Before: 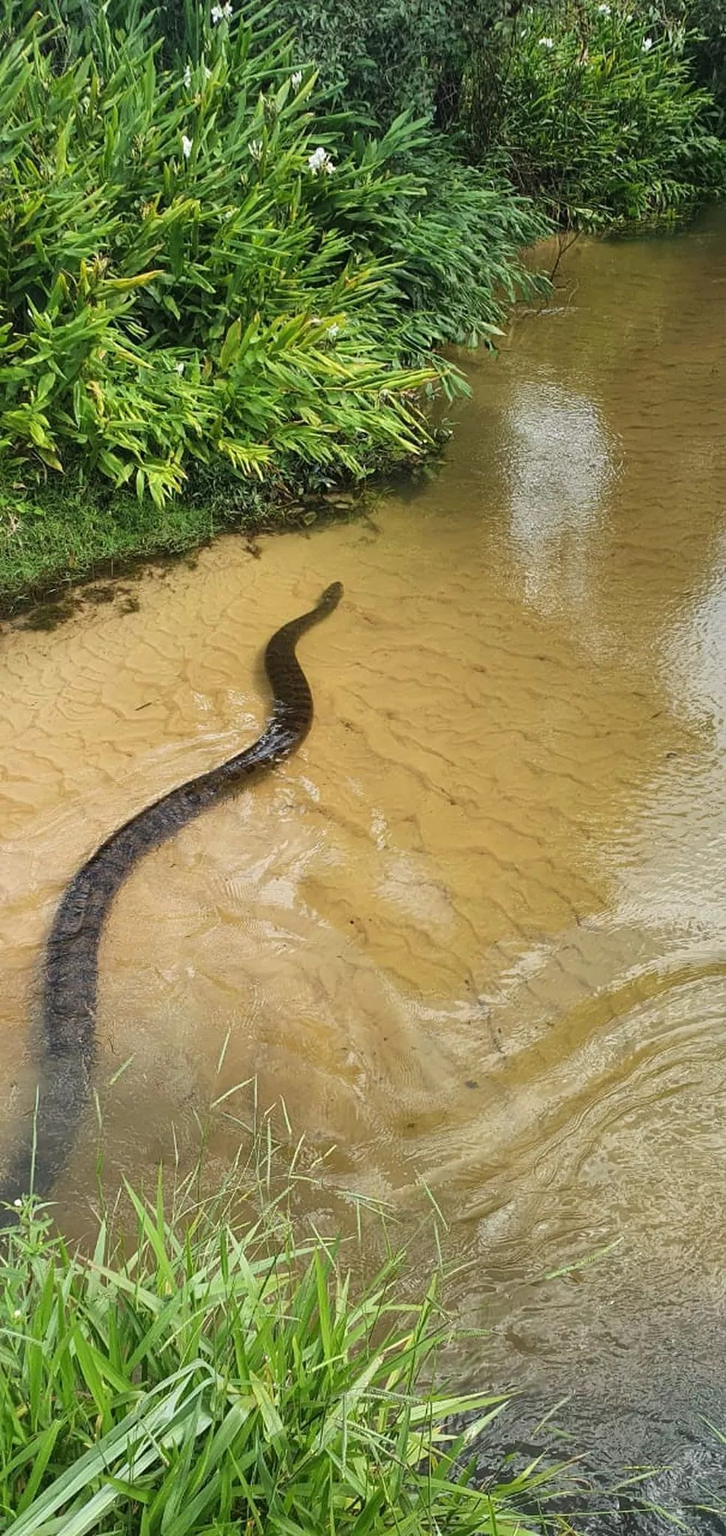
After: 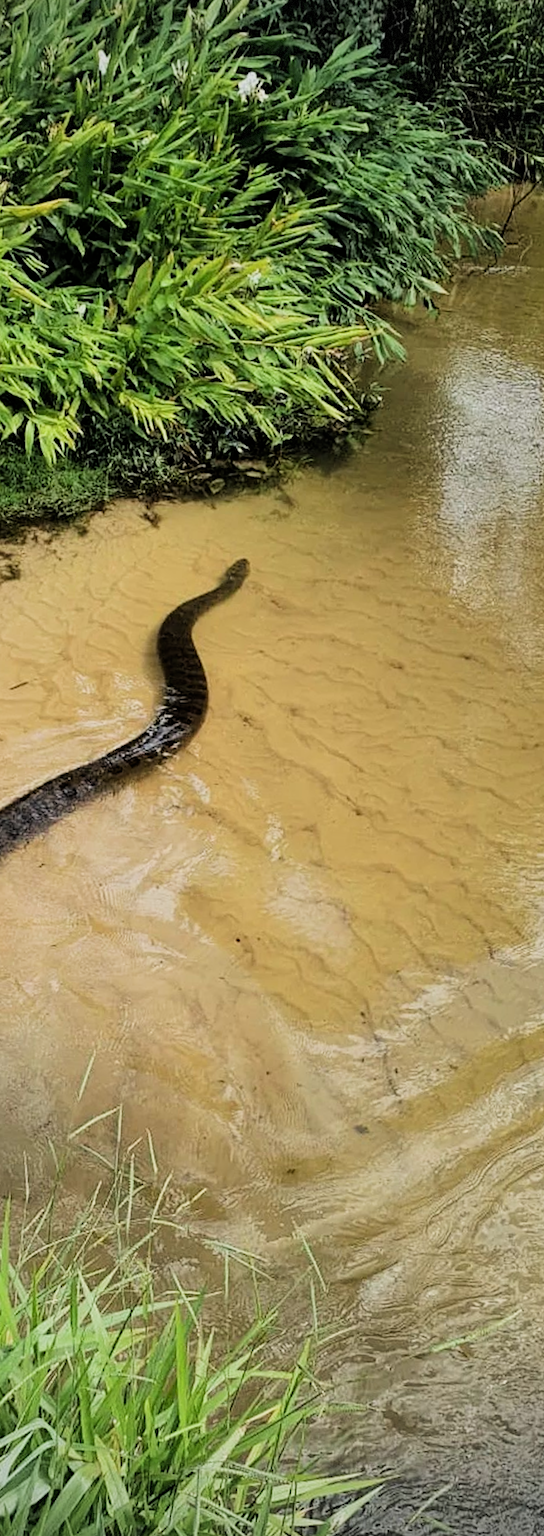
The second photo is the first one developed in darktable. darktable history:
filmic rgb: black relative exposure -5 EV, hardness 2.88, contrast 1.3
vignetting: dithering 8-bit output, unbound false
crop and rotate: angle -3.27°, left 14.277%, top 0.028%, right 10.766%, bottom 0.028%
